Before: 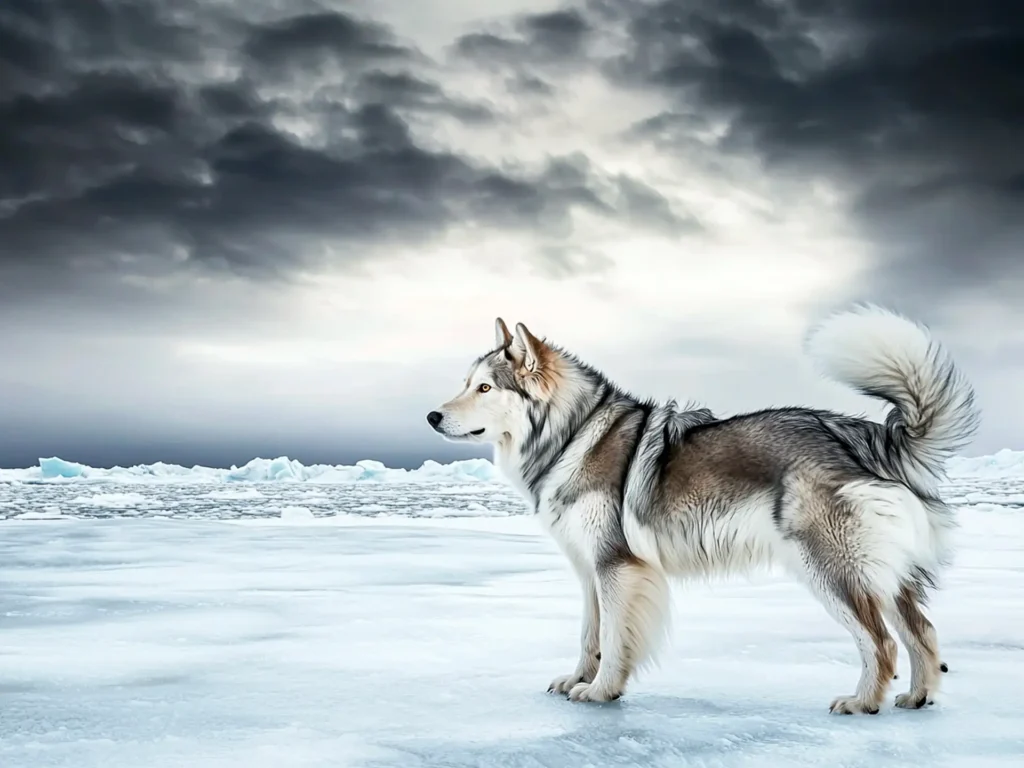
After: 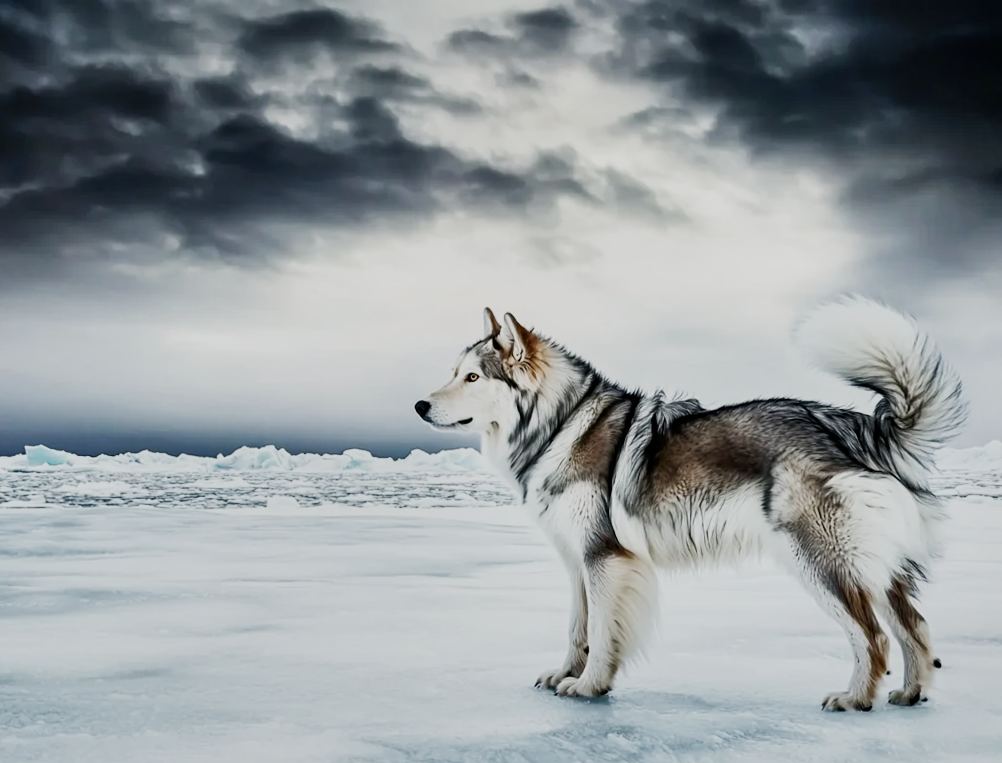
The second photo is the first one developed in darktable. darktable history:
sigmoid: contrast 1.6, skew -0.2, preserve hue 0%, red attenuation 0.1, red rotation 0.035, green attenuation 0.1, green rotation -0.017, blue attenuation 0.15, blue rotation -0.052, base primaries Rec2020
shadows and highlights: low approximation 0.01, soften with gaussian
color correction: highlights a* -0.137, highlights b* 0.137
rotate and perspective: rotation 0.226°, lens shift (vertical) -0.042, crop left 0.023, crop right 0.982, crop top 0.006, crop bottom 0.994
